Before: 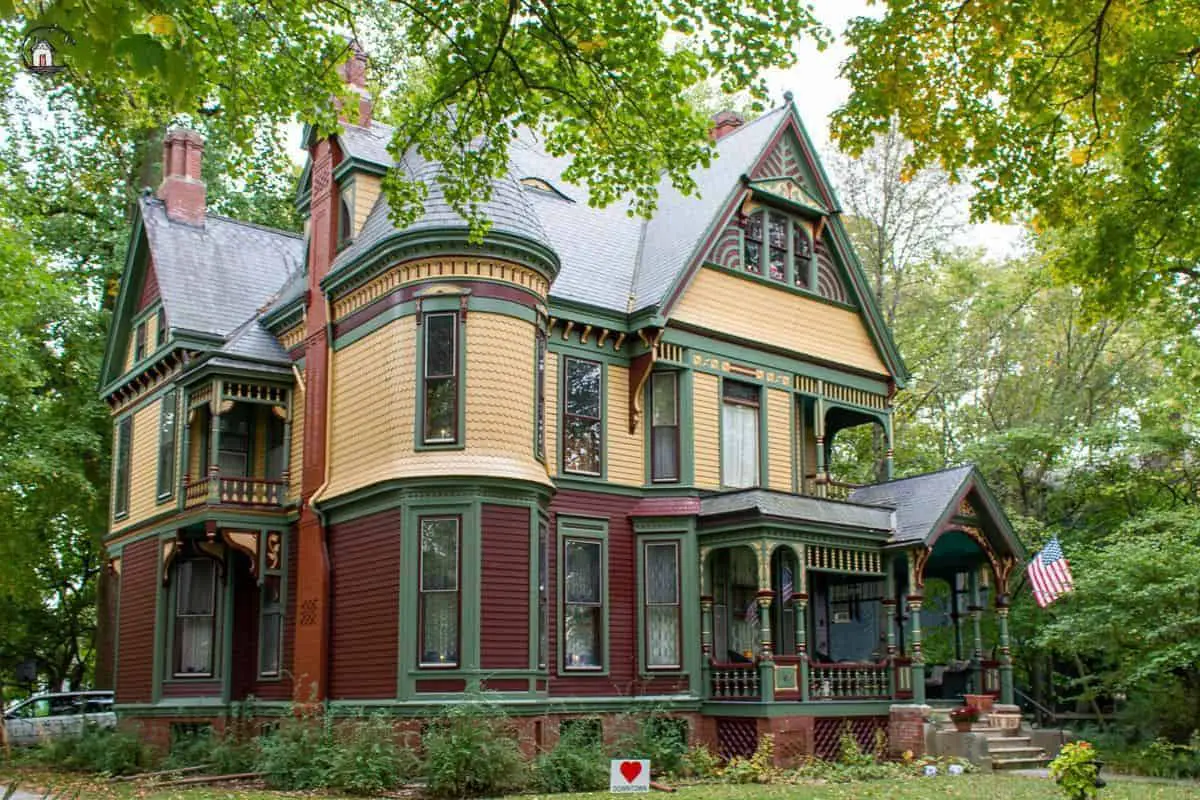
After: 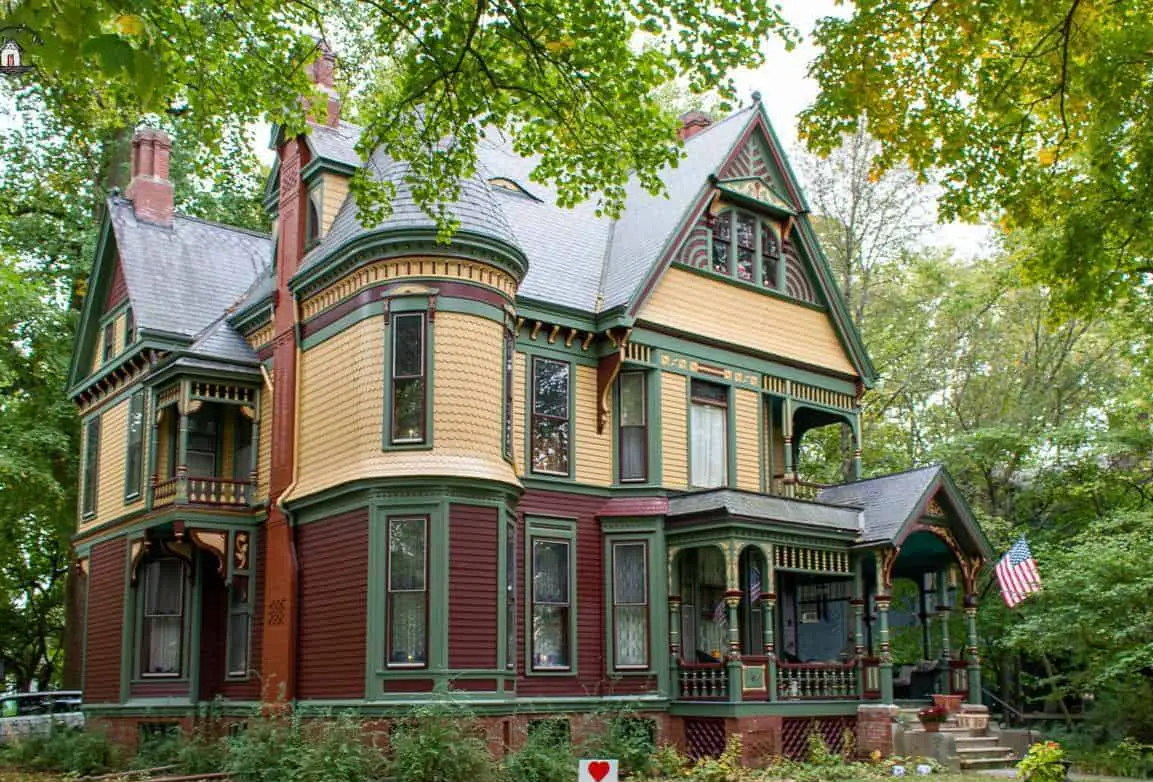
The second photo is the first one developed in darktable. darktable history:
crop and rotate: left 2.702%, right 1.159%, bottom 2.2%
